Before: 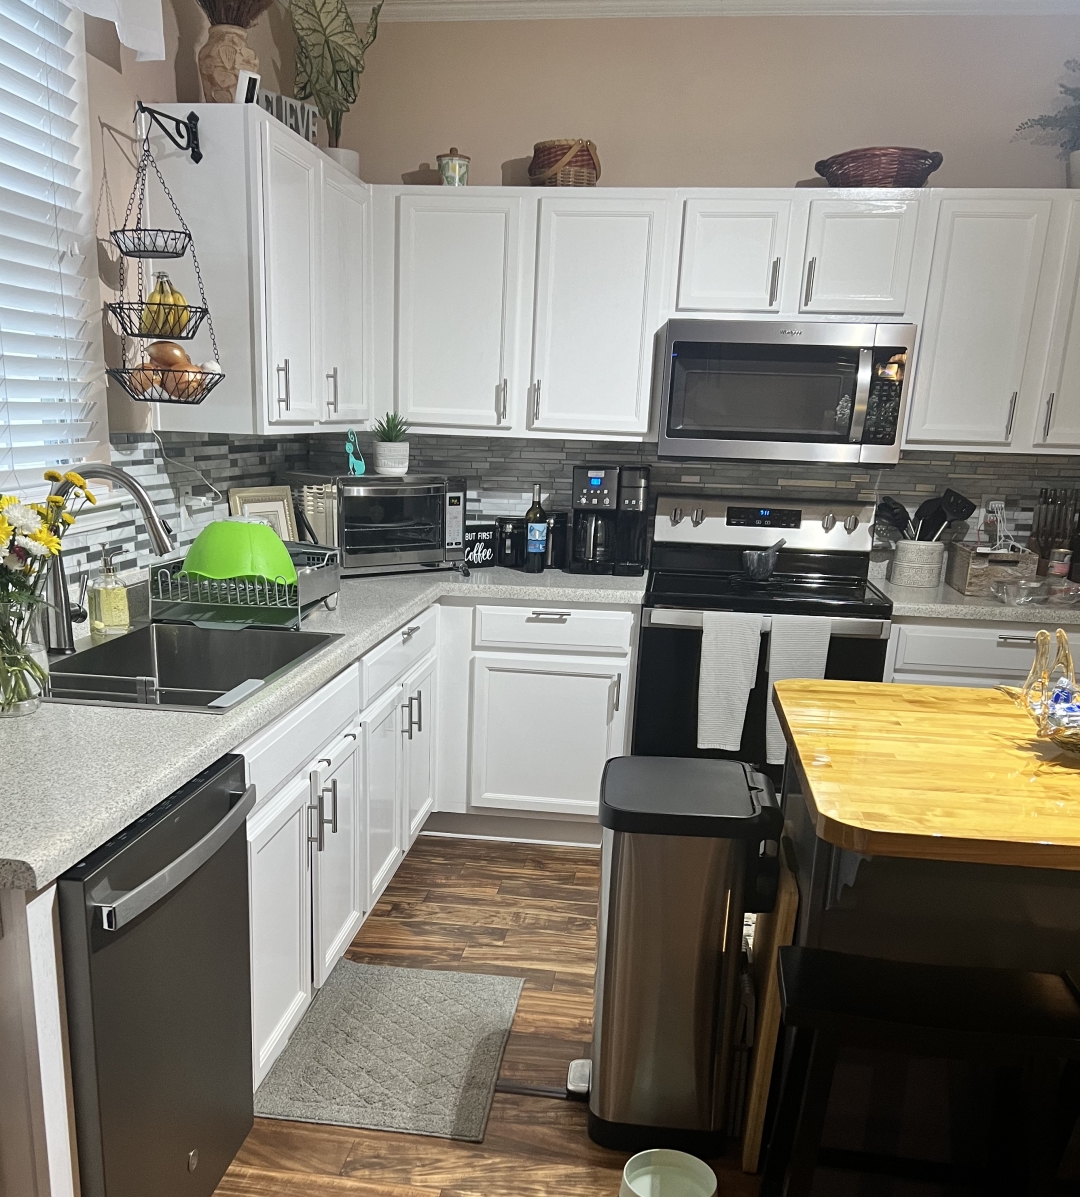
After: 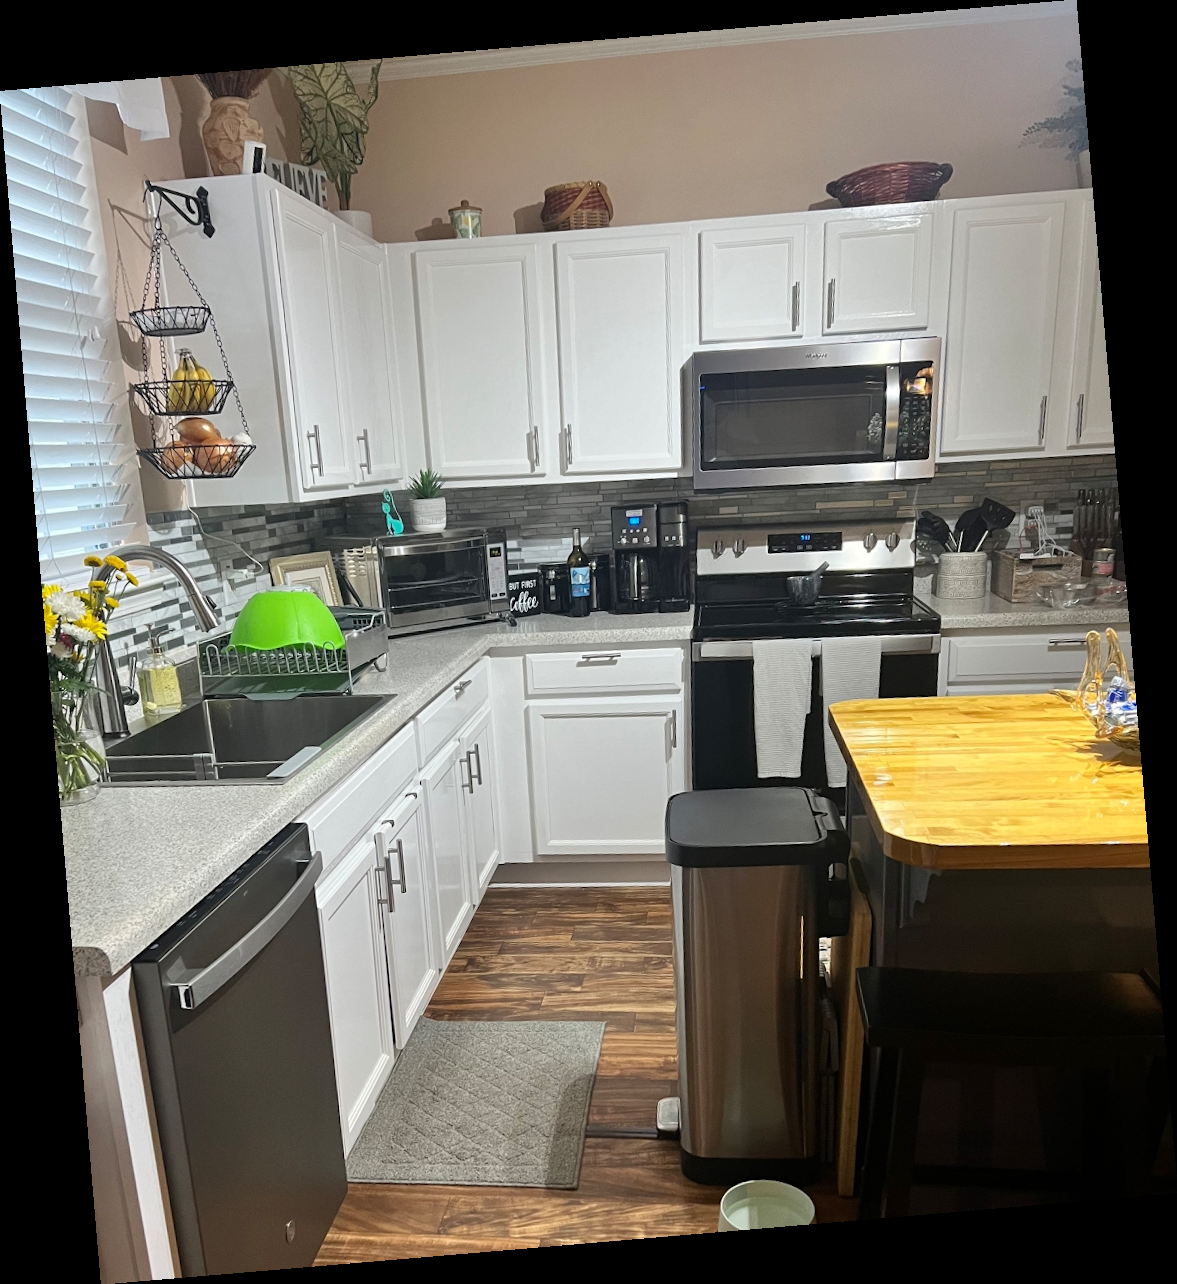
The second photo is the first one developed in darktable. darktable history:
color balance rgb: on, module defaults
rotate and perspective: rotation -4.86°, automatic cropping off
